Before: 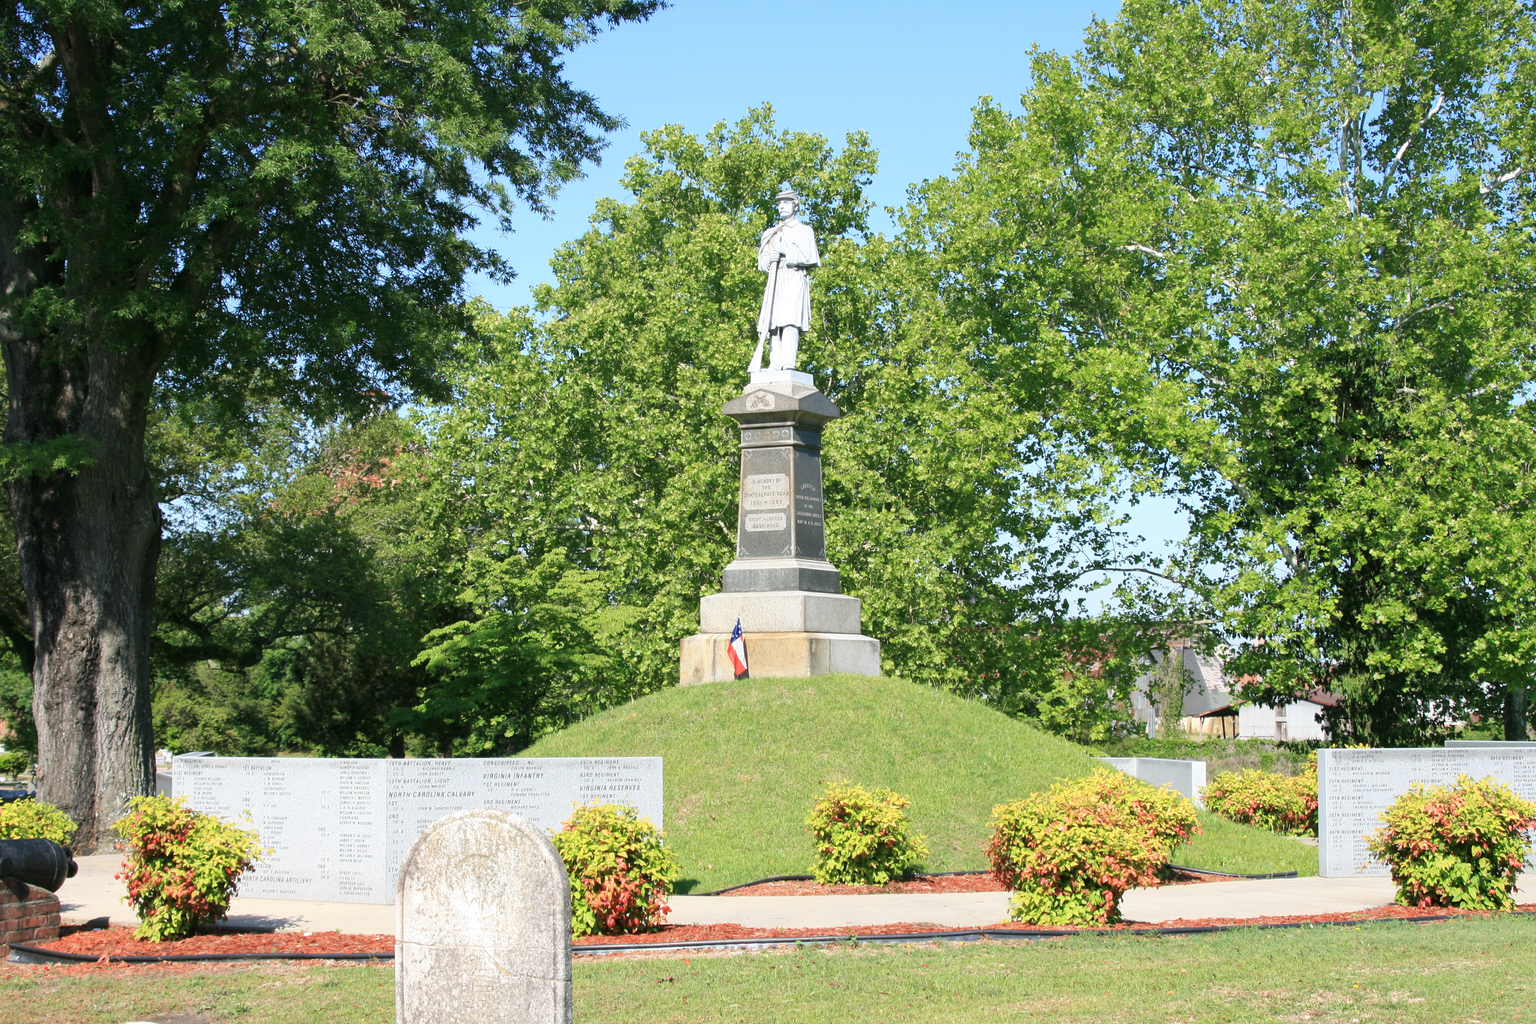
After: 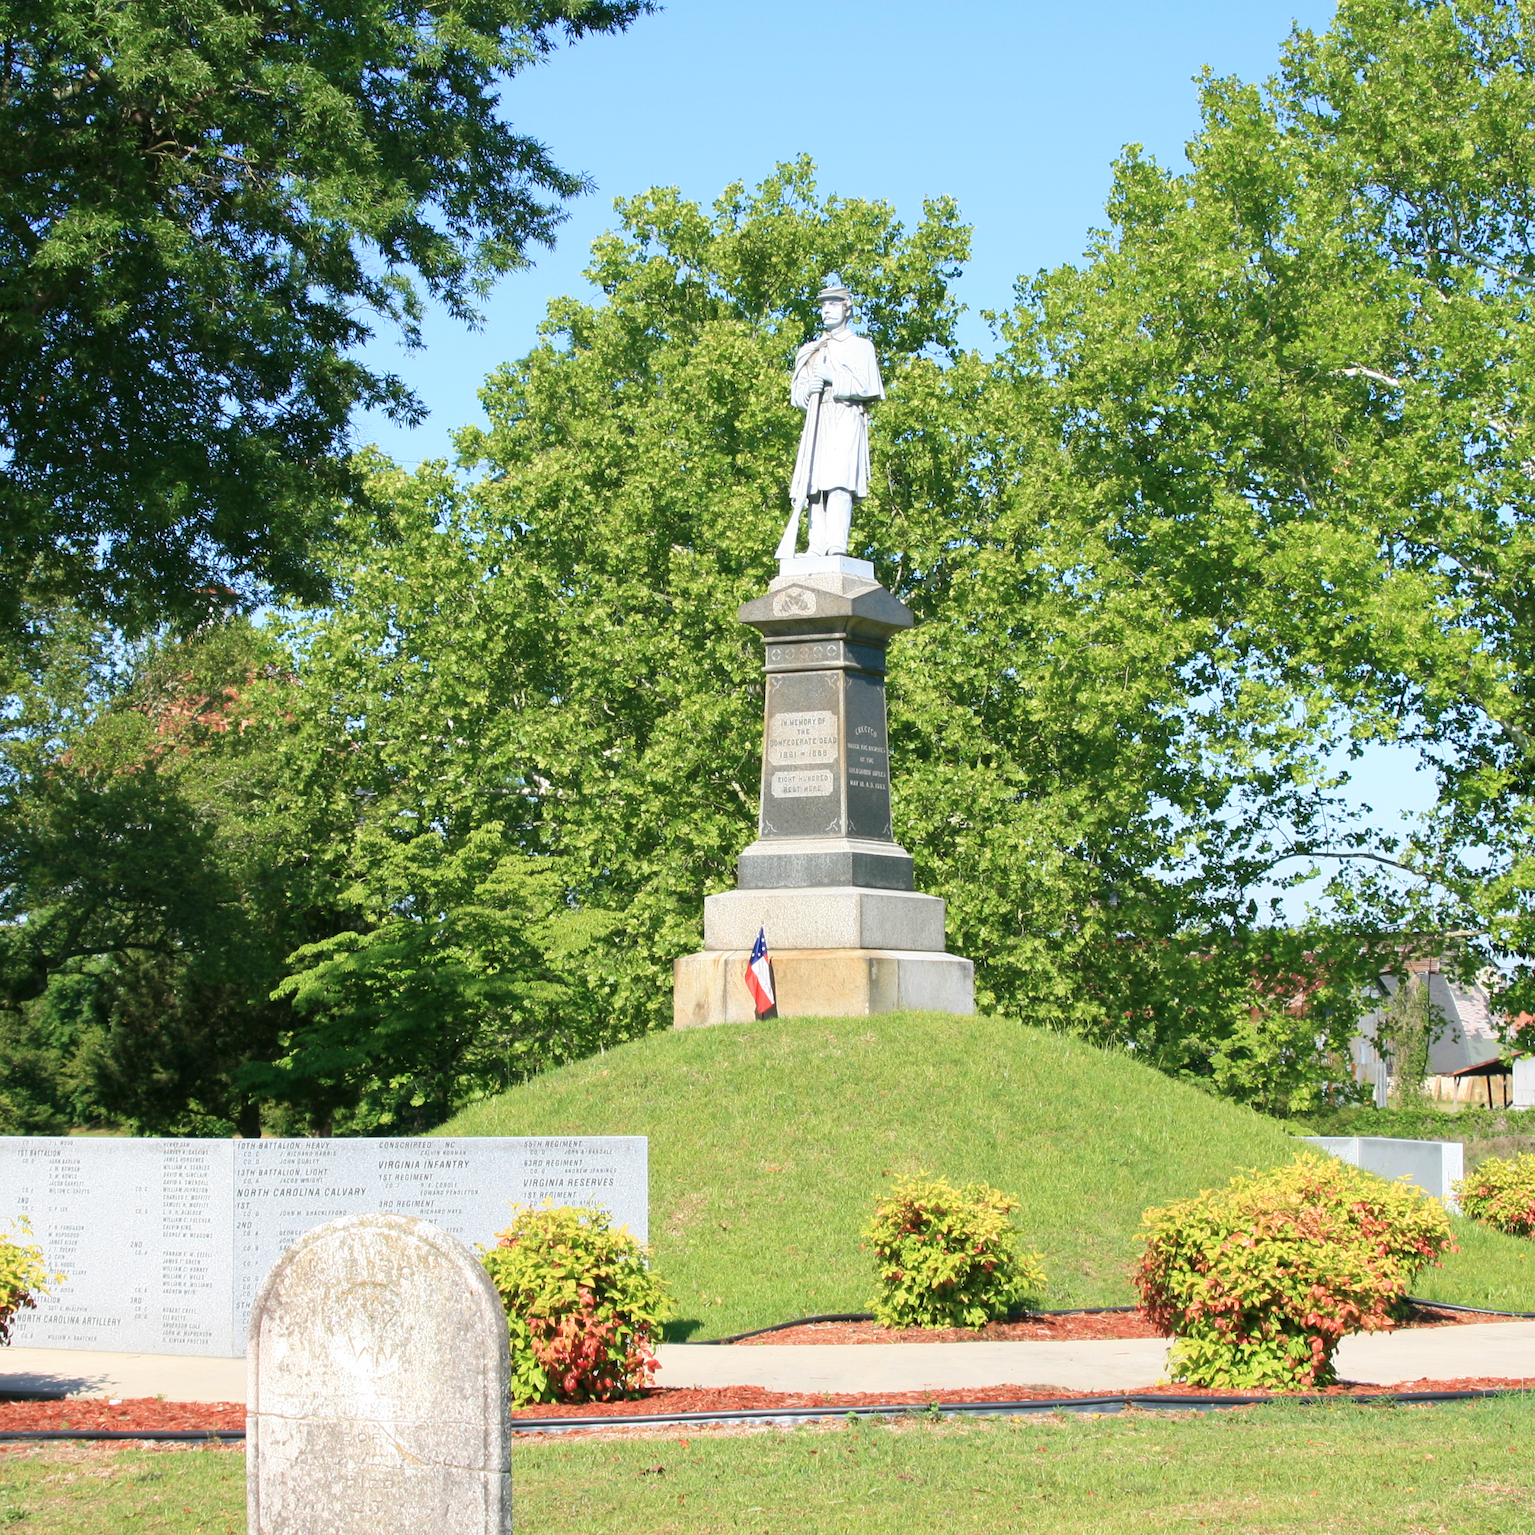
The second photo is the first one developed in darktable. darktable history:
velvia: on, module defaults
crop and rotate: left 15.055%, right 18.278%
